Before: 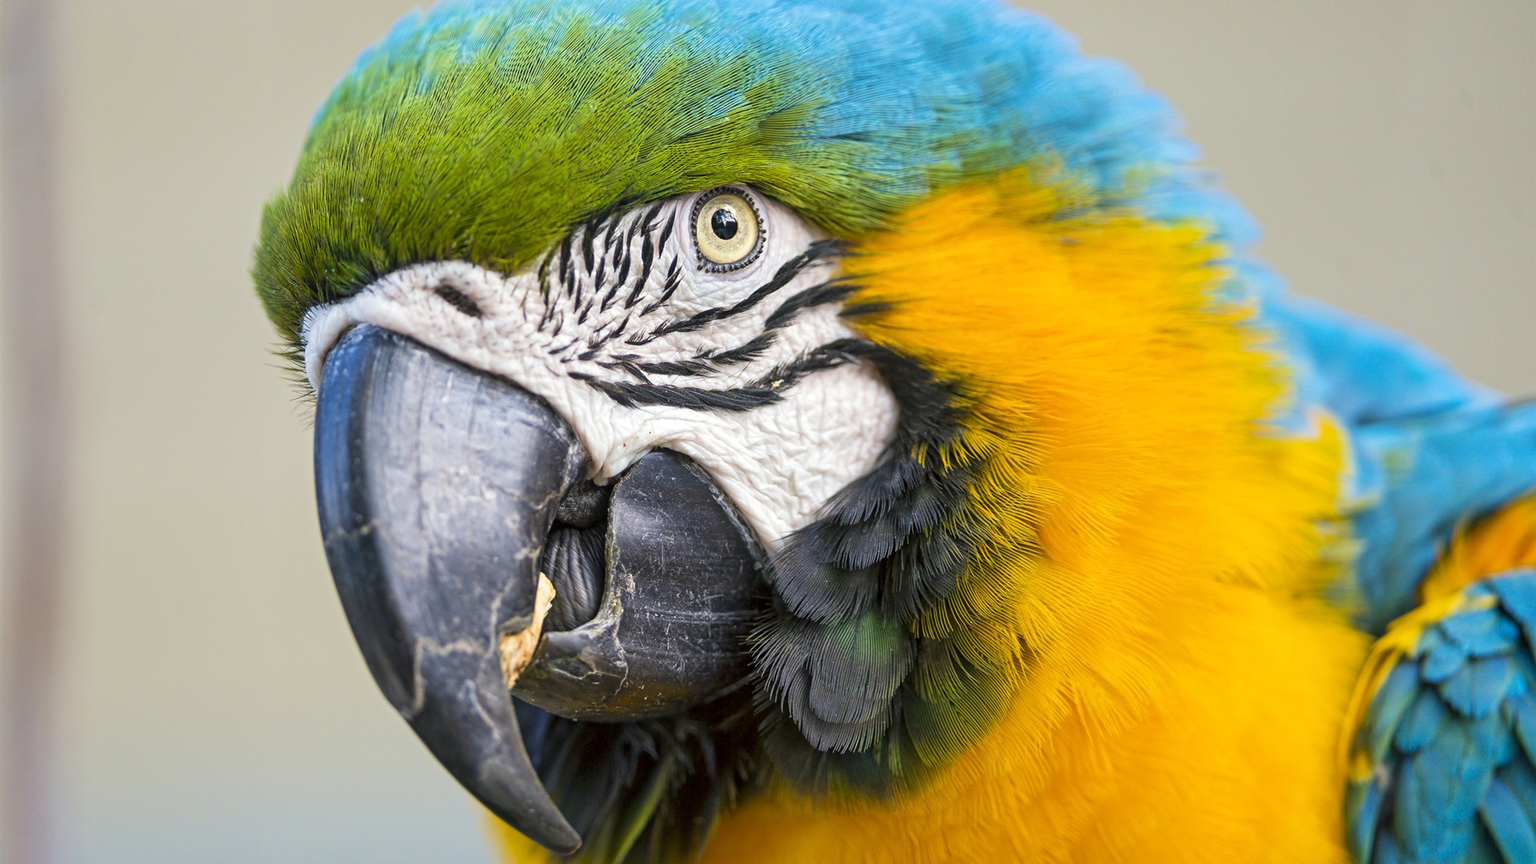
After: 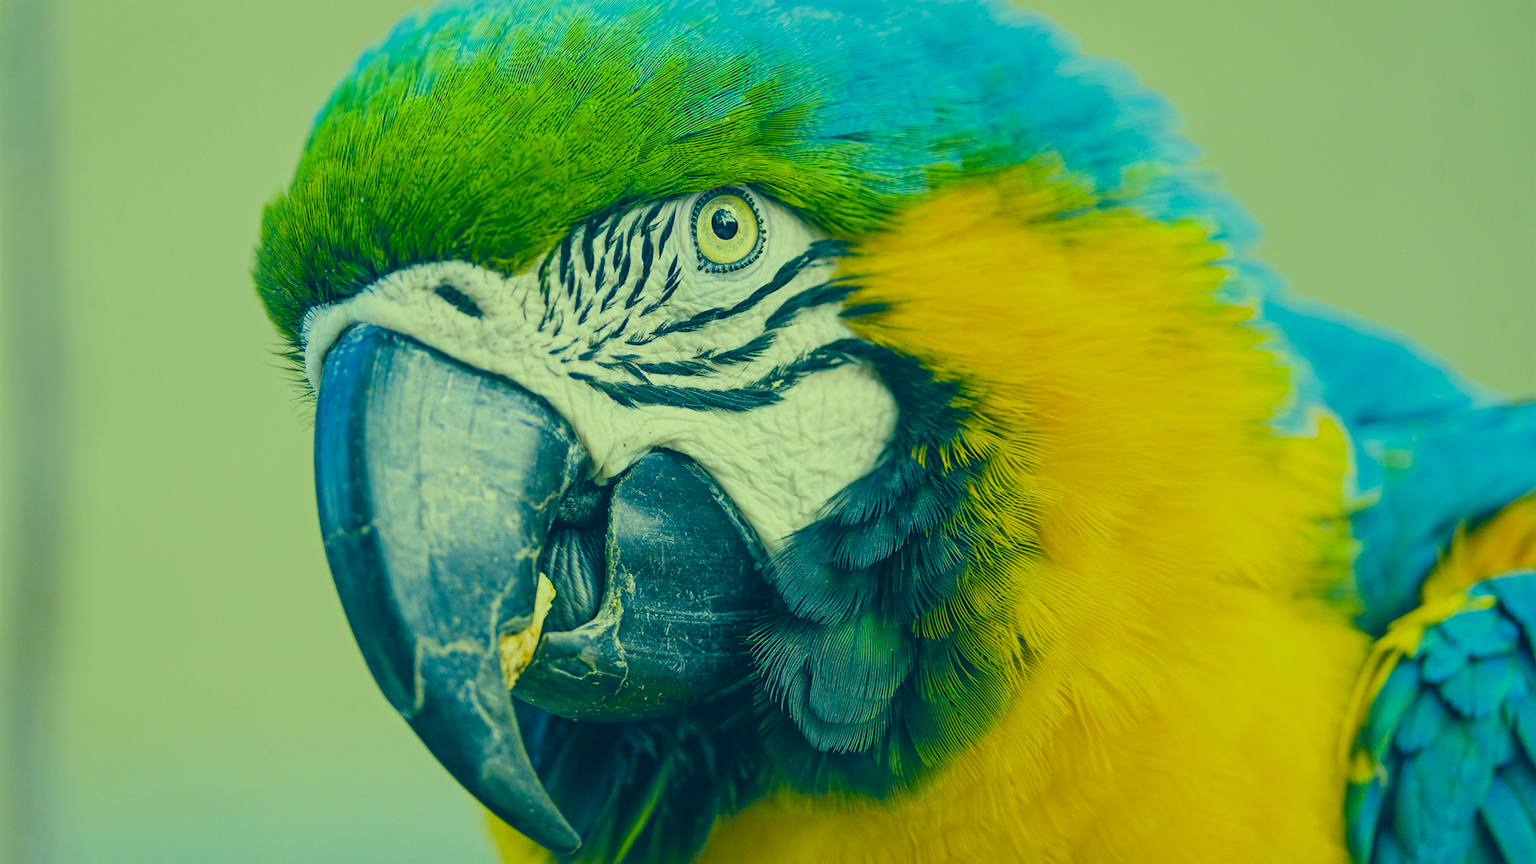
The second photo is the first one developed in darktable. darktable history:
filmic rgb: black relative exposure -7.65 EV, white relative exposure 4.56 EV, hardness 3.61
color correction: highlights a* -16.38, highlights b* 39.63, shadows a* -39.56, shadows b* -25.83
color balance rgb: global offset › luminance 1.505%, perceptual saturation grading › global saturation 19.288%, global vibrance 20%
local contrast: highlights 101%, shadows 99%, detail 119%, midtone range 0.2
